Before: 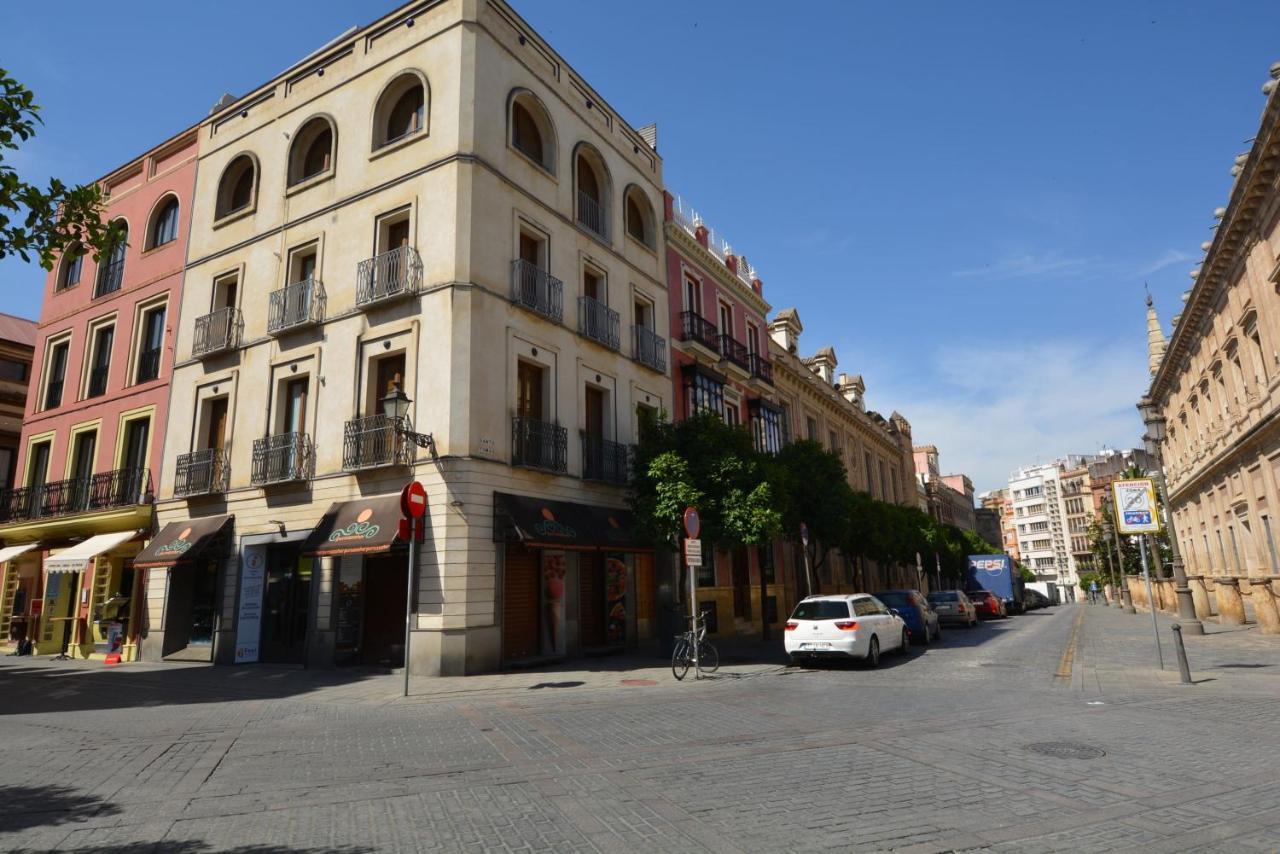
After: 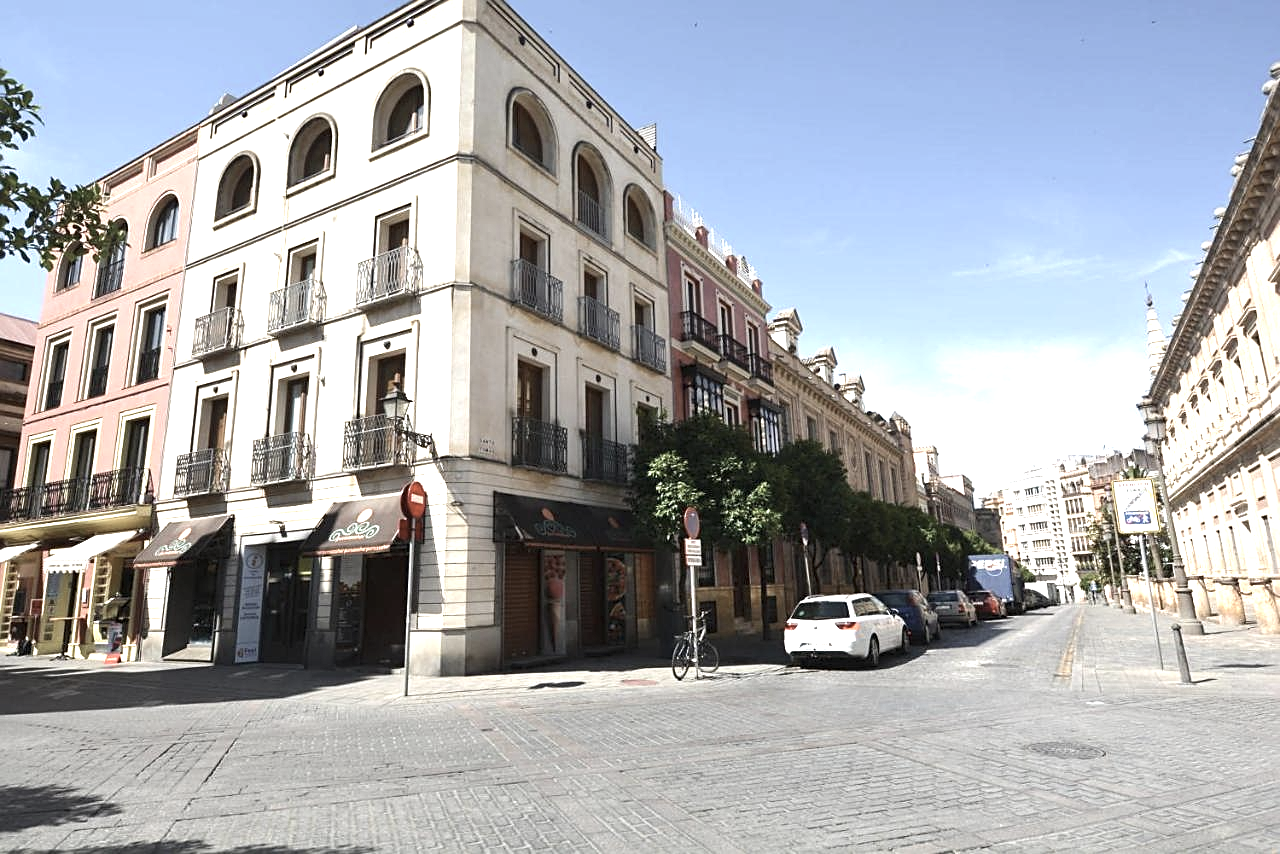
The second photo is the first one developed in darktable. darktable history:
sharpen: on, module defaults
exposure: black level correction 0, exposure 1.41 EV, compensate highlight preservation false
color correction: highlights b* 0.005, saturation 0.51
